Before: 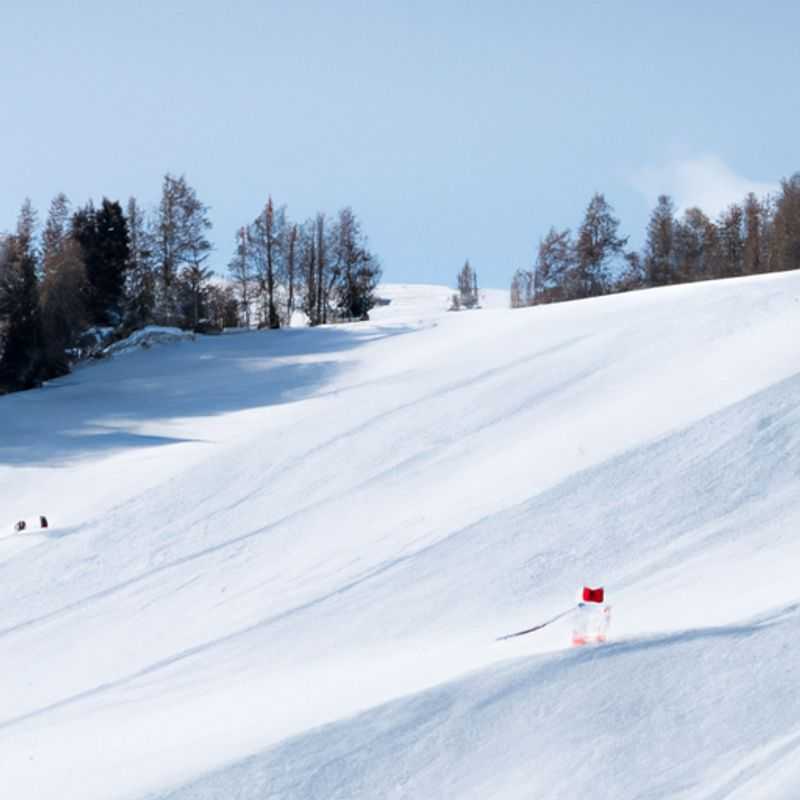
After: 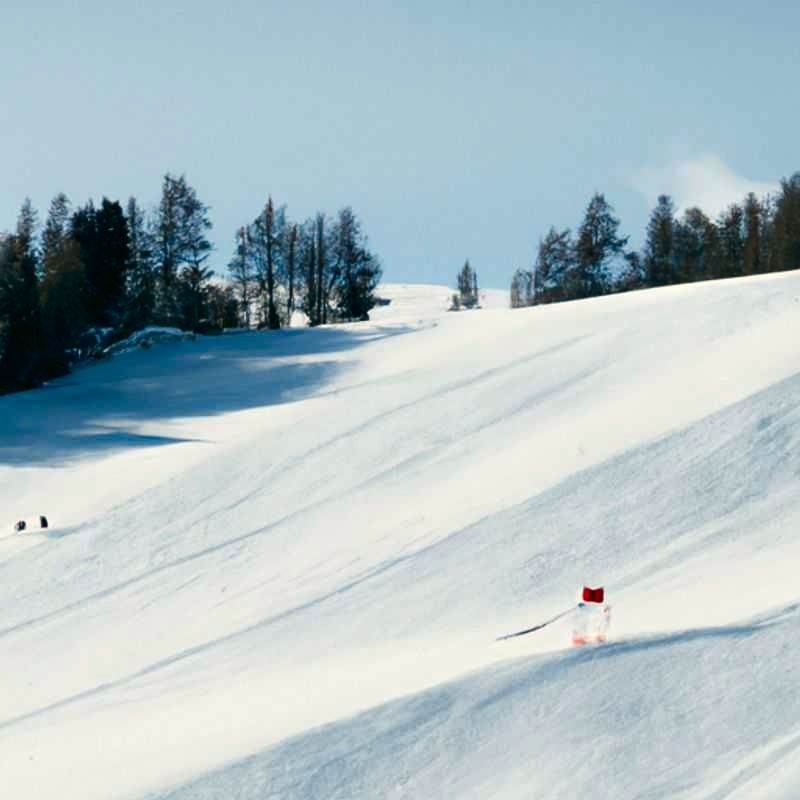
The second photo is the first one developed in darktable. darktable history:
contrast brightness saturation: contrast 0.13, brightness -0.24, saturation 0.14
color correction: highlights a* -0.482, highlights b* 9.48, shadows a* -9.48, shadows b* 0.803
